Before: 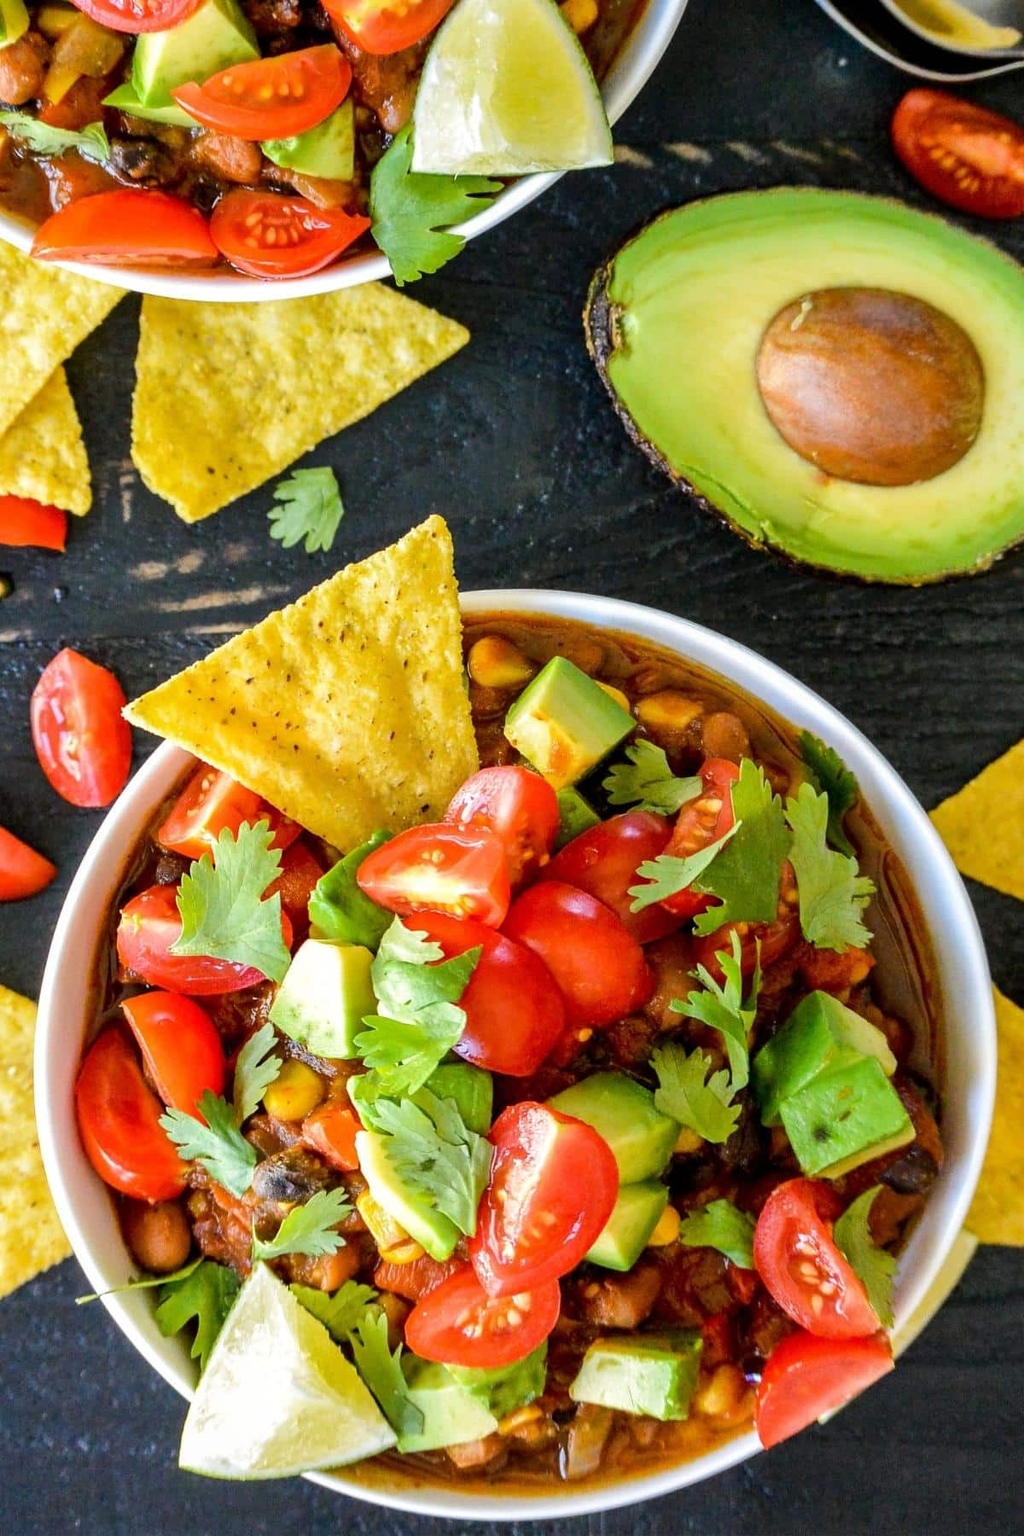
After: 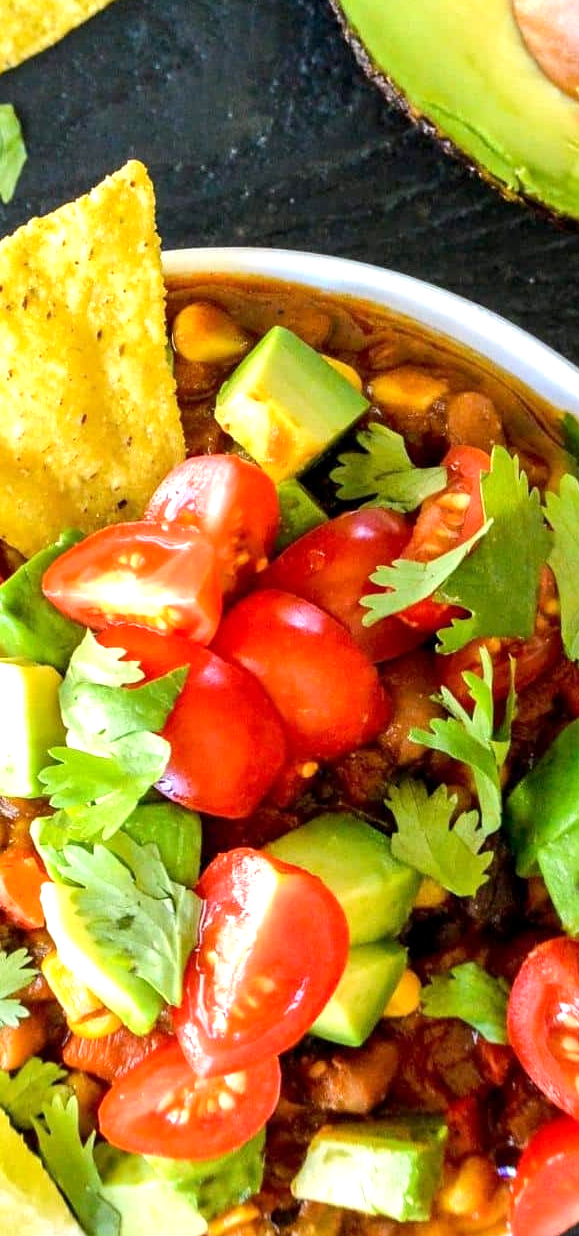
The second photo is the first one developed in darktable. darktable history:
exposure: black level correction 0.001, exposure 0.5 EV, compensate exposure bias true, compensate highlight preservation false
crop: left 31.379%, top 24.658%, right 20.326%, bottom 6.628%
